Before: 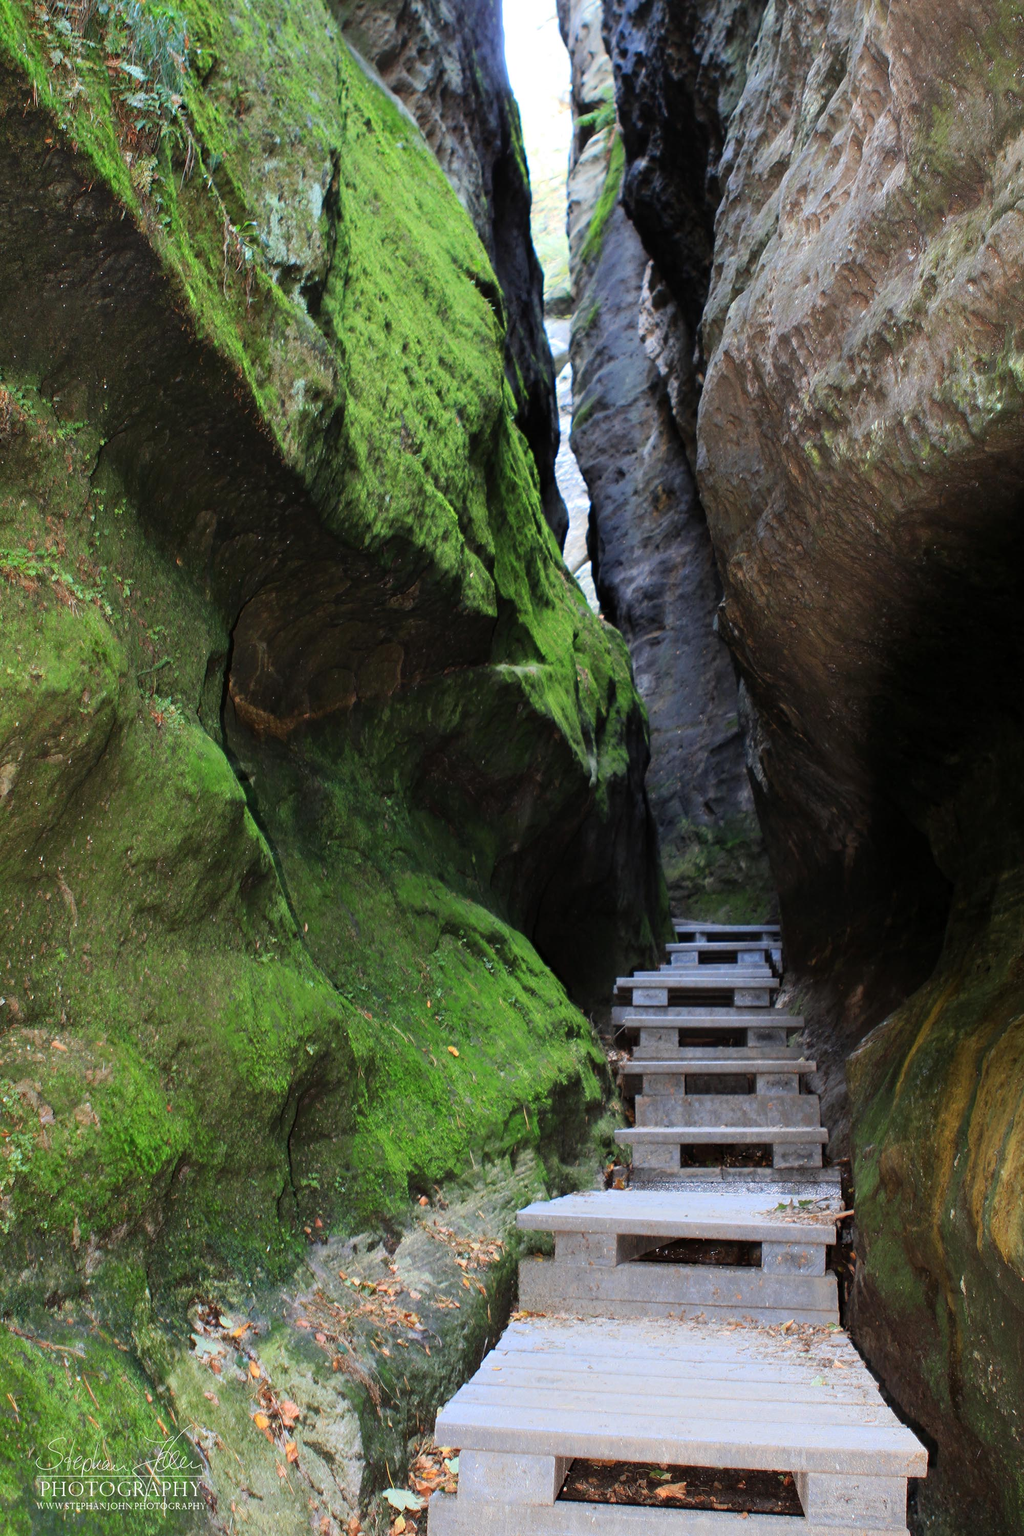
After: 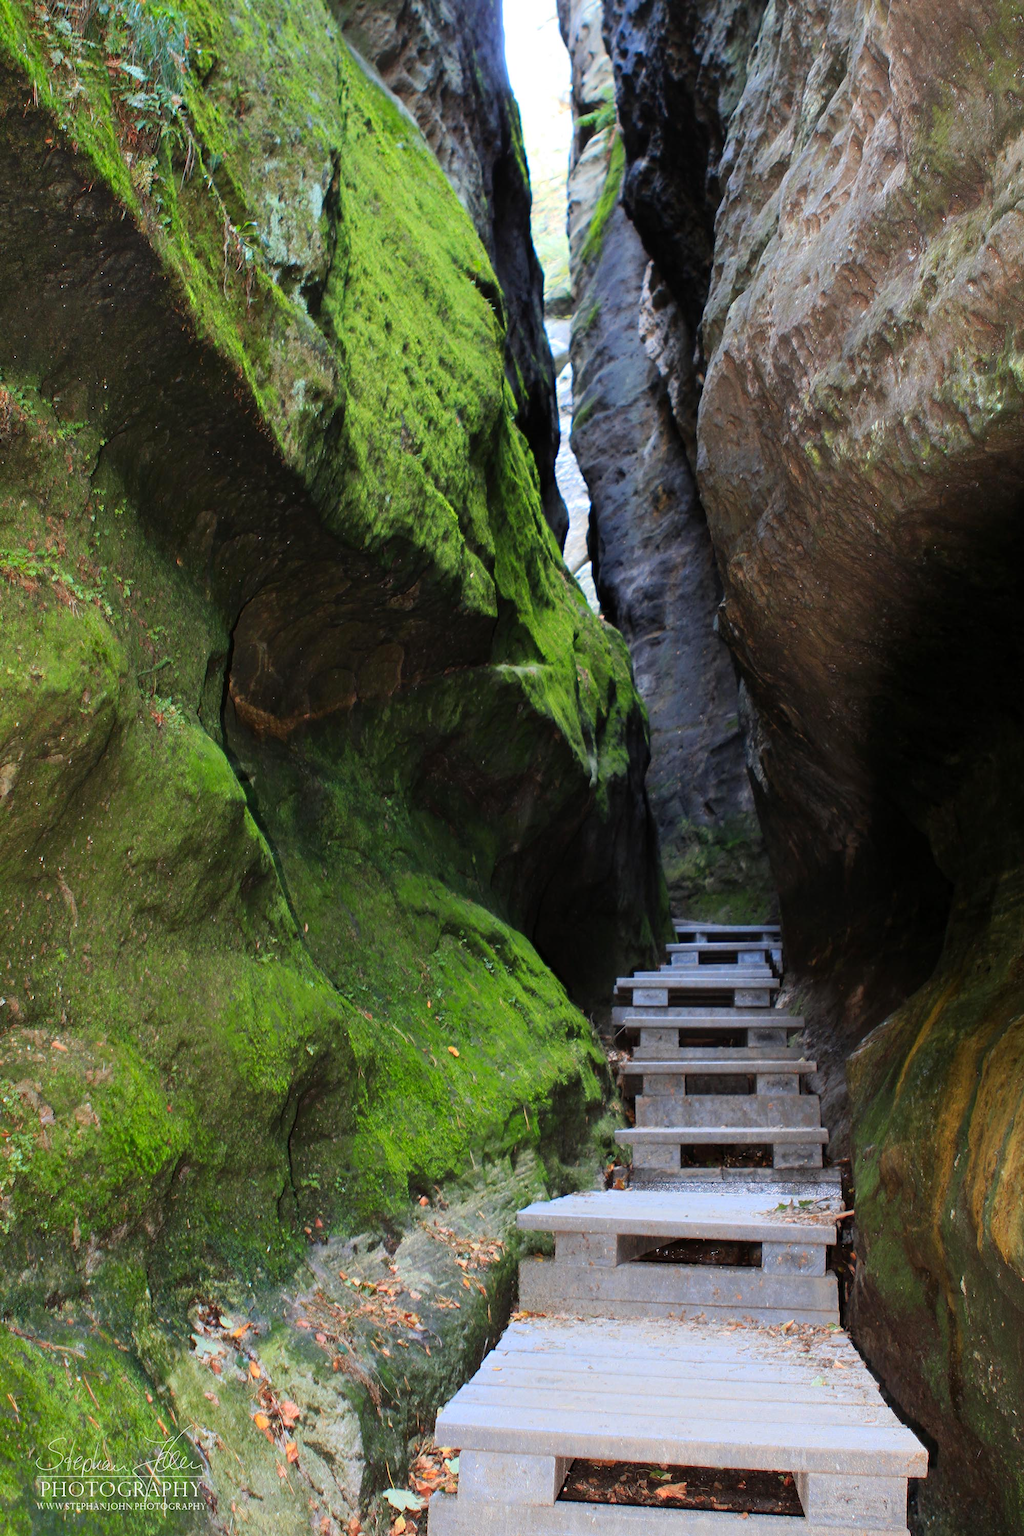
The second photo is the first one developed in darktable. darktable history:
color zones: curves: ch1 [(0.24, 0.634) (0.75, 0.5)]; ch2 [(0.253, 0.437) (0.745, 0.491)], mix -60.56%
